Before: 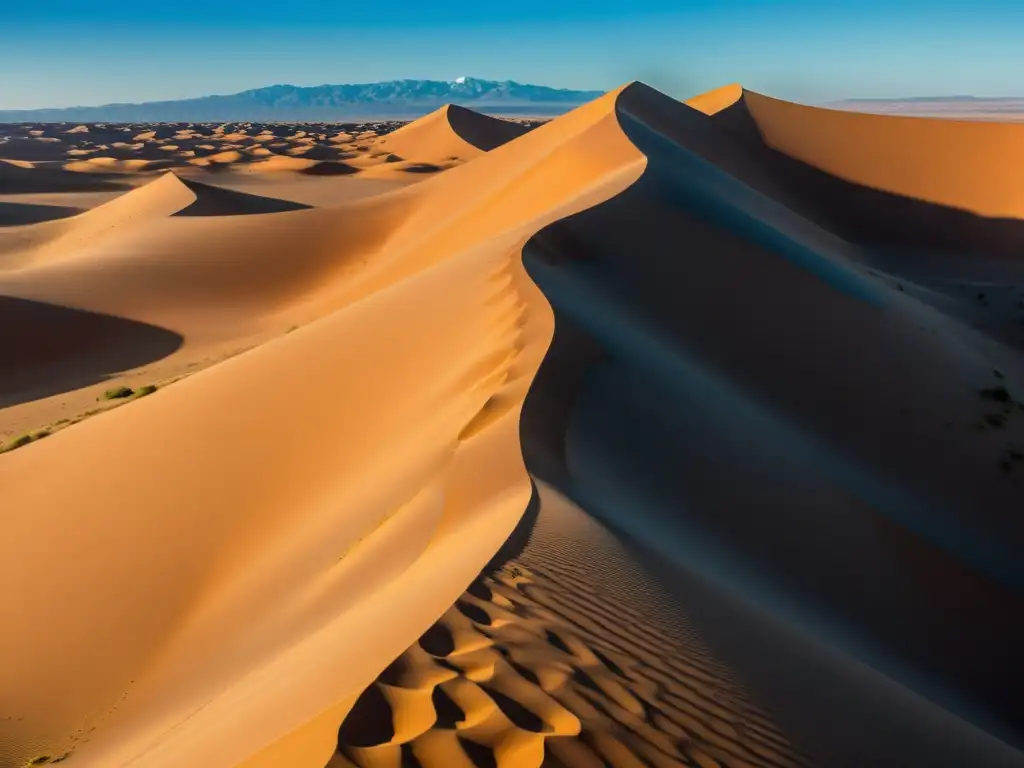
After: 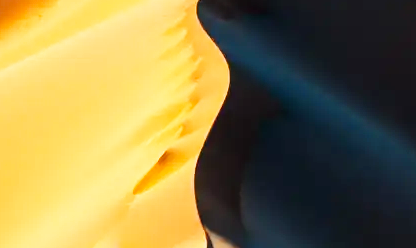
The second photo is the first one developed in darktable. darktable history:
base curve: curves: ch0 [(0, 0) (0.007, 0.004) (0.027, 0.03) (0.046, 0.07) (0.207, 0.54) (0.442, 0.872) (0.673, 0.972) (1, 1)], preserve colors none
crop: left 31.743%, top 32.045%, right 27.604%, bottom 35.553%
